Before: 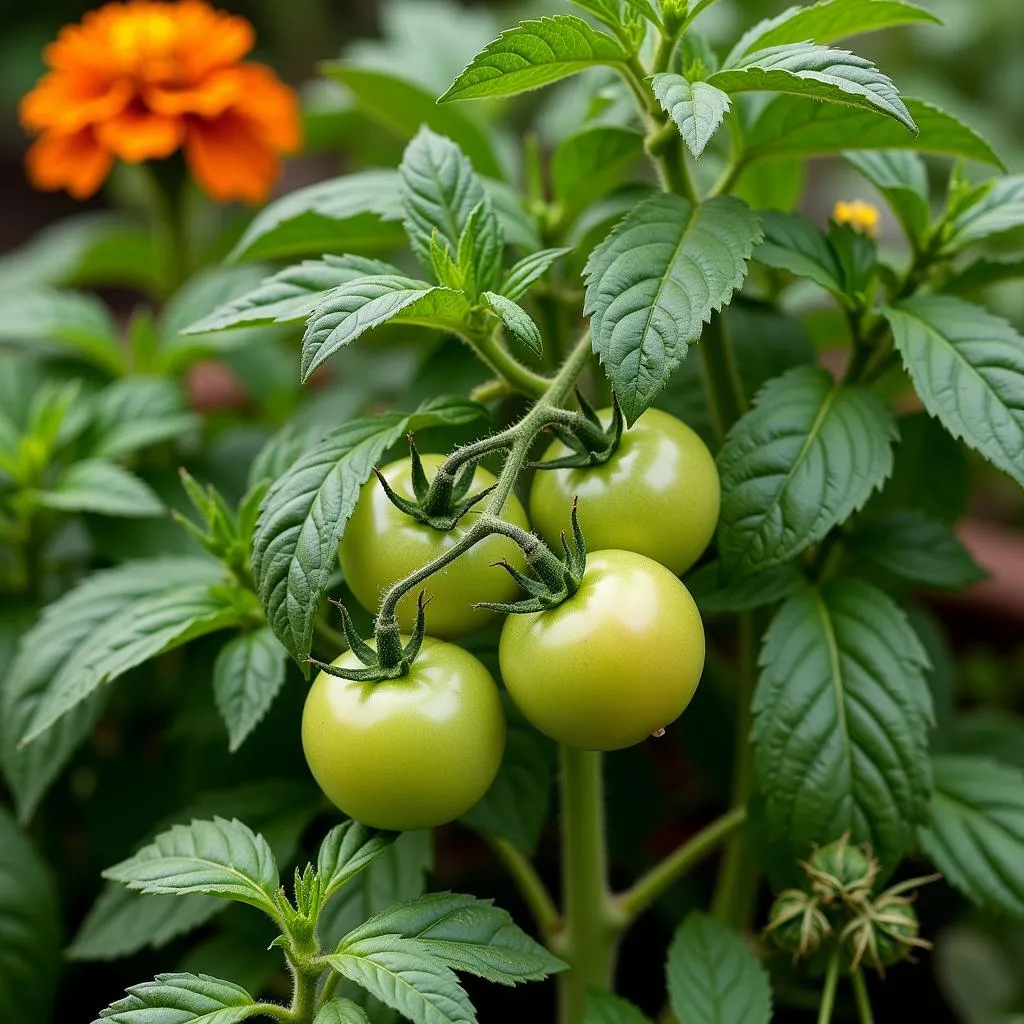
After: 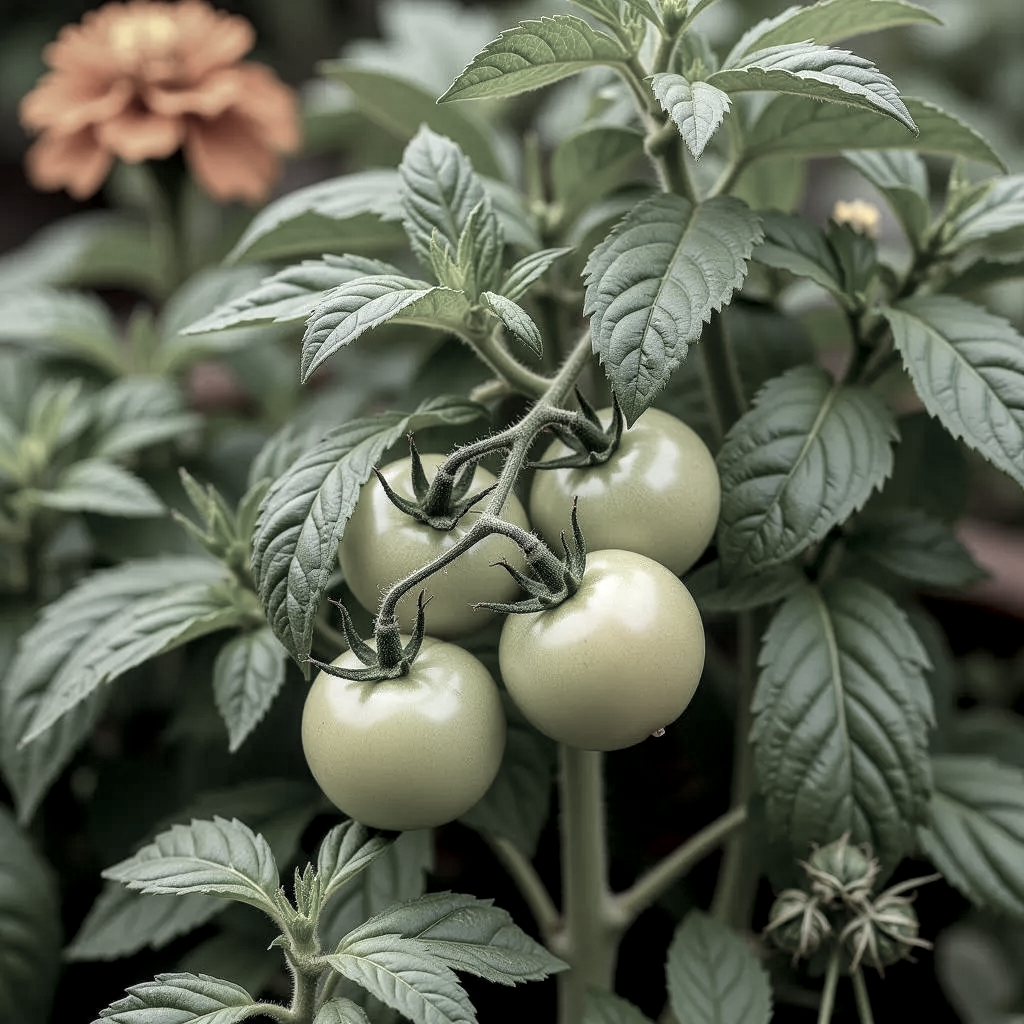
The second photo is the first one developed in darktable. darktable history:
color zones: curves: ch1 [(0, 0.34) (0.143, 0.164) (0.286, 0.152) (0.429, 0.176) (0.571, 0.173) (0.714, 0.188) (0.857, 0.199) (1, 0.34)]
local contrast: detail 130%
